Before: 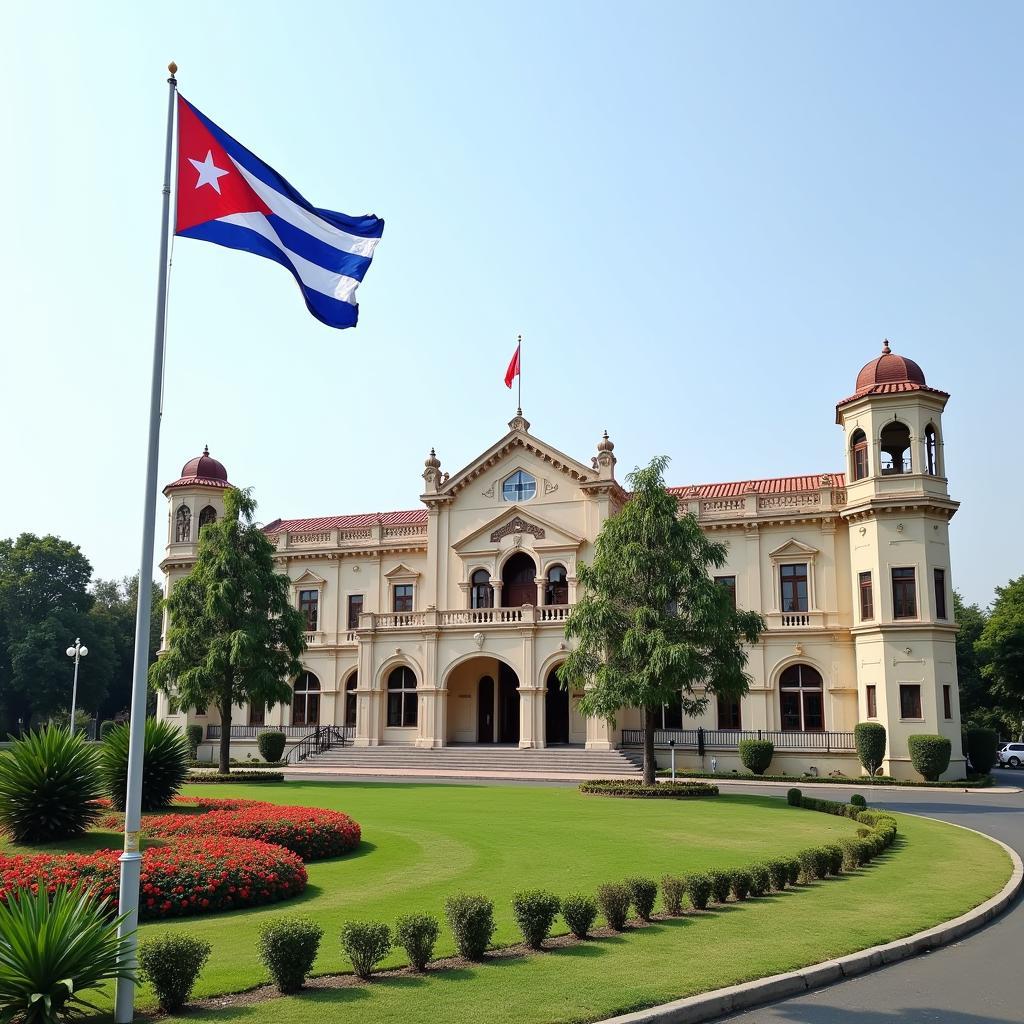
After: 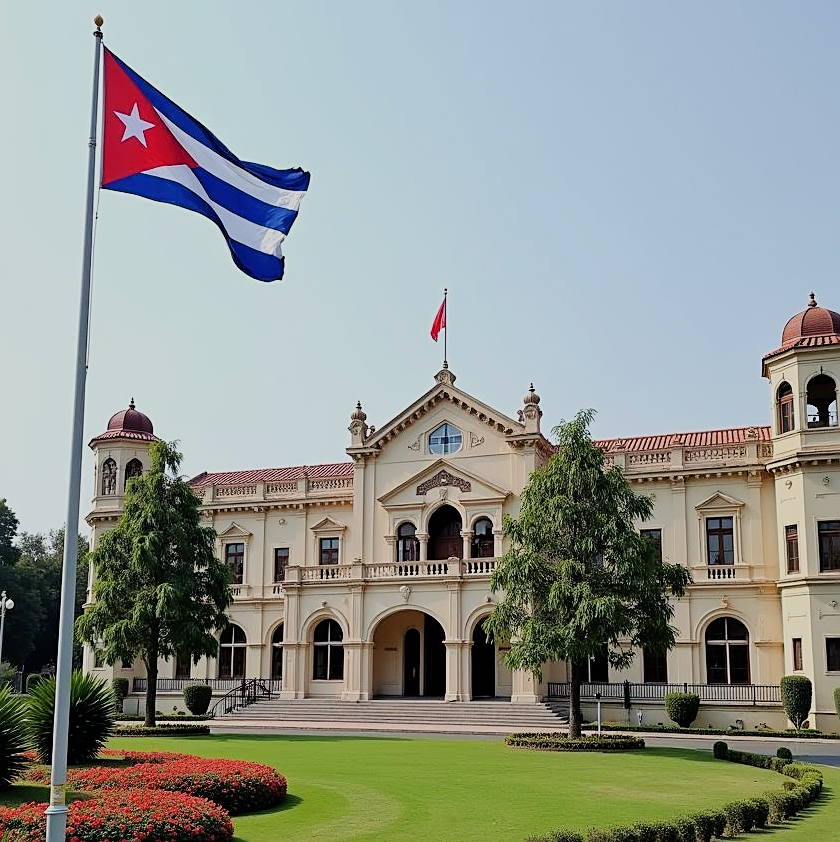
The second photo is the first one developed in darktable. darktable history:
filmic rgb: black relative exposure -7.65 EV, white relative exposure 4.56 EV, threshold 3.06 EV, hardness 3.61, enable highlight reconstruction true
sharpen: on, module defaults
crop and rotate: left 7.283%, top 4.639%, right 10.632%, bottom 13.079%
